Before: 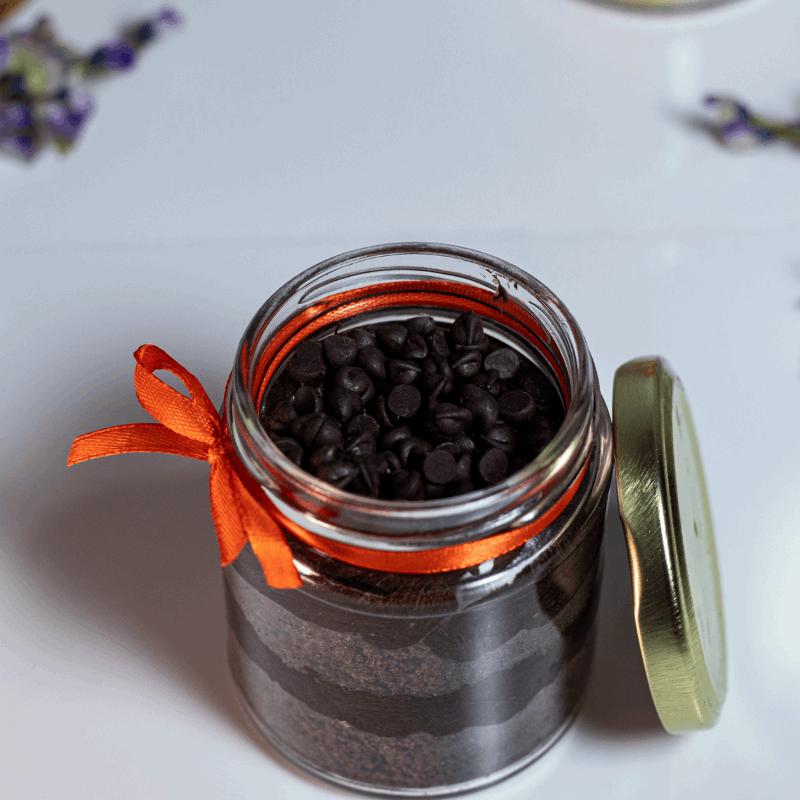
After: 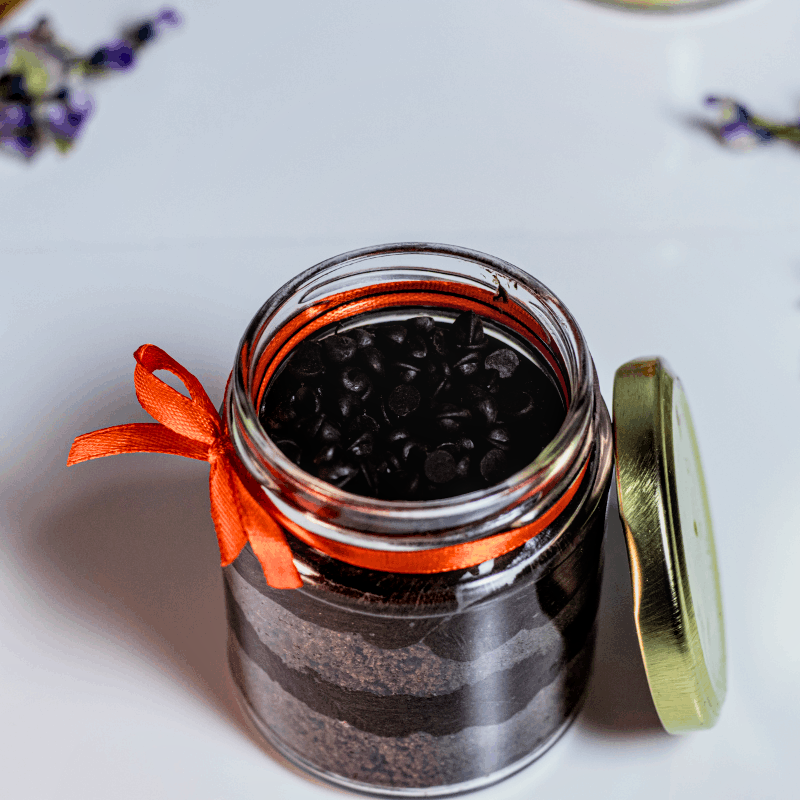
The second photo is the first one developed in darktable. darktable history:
filmic rgb: black relative exposure -5 EV, hardness 2.88, contrast 1.2, highlights saturation mix -30%
exposure: black level correction 0, exposure 0.5 EV, compensate highlight preservation false
color balance rgb: perceptual saturation grading › global saturation 20%, global vibrance 20%
local contrast: on, module defaults
